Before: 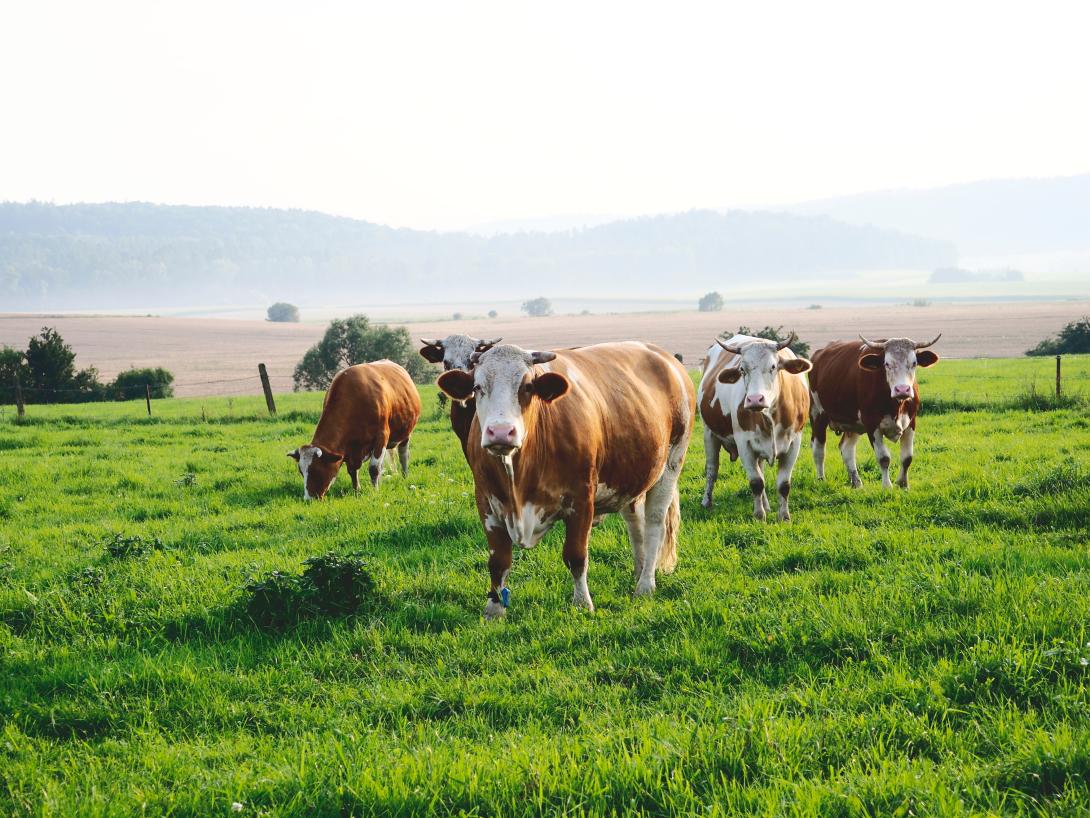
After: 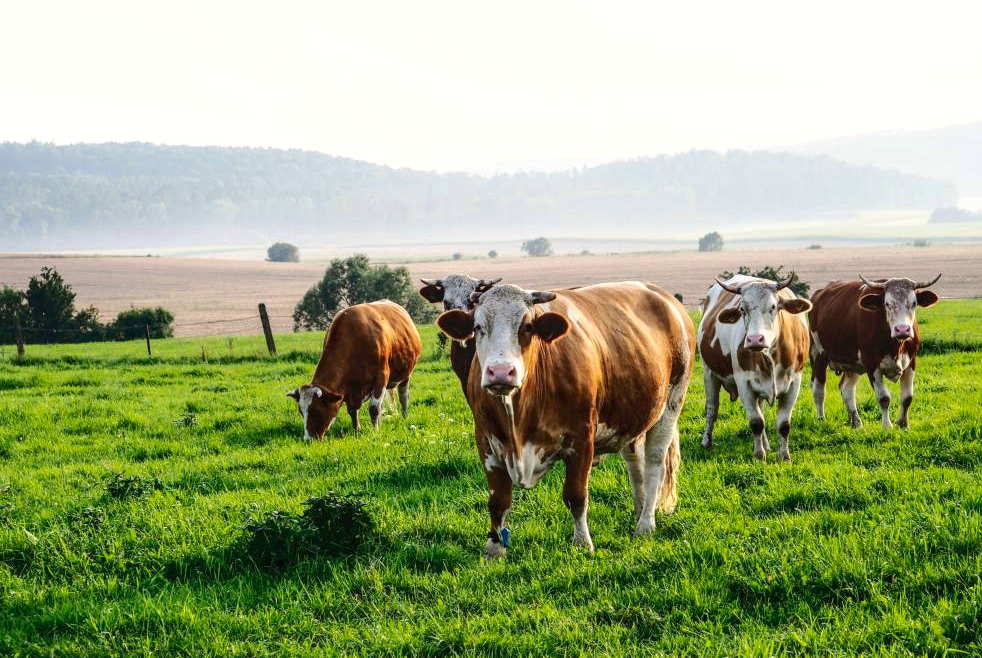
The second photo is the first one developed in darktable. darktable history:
color correction: highlights a* 0.613, highlights b* 2.87, saturation 1.09
crop: top 7.437%, right 9.85%, bottom 12.008%
base curve: curves: ch0 [(0, 0) (0.303, 0.277) (1, 1)], preserve colors none
local contrast: highlights 21%, detail 150%
